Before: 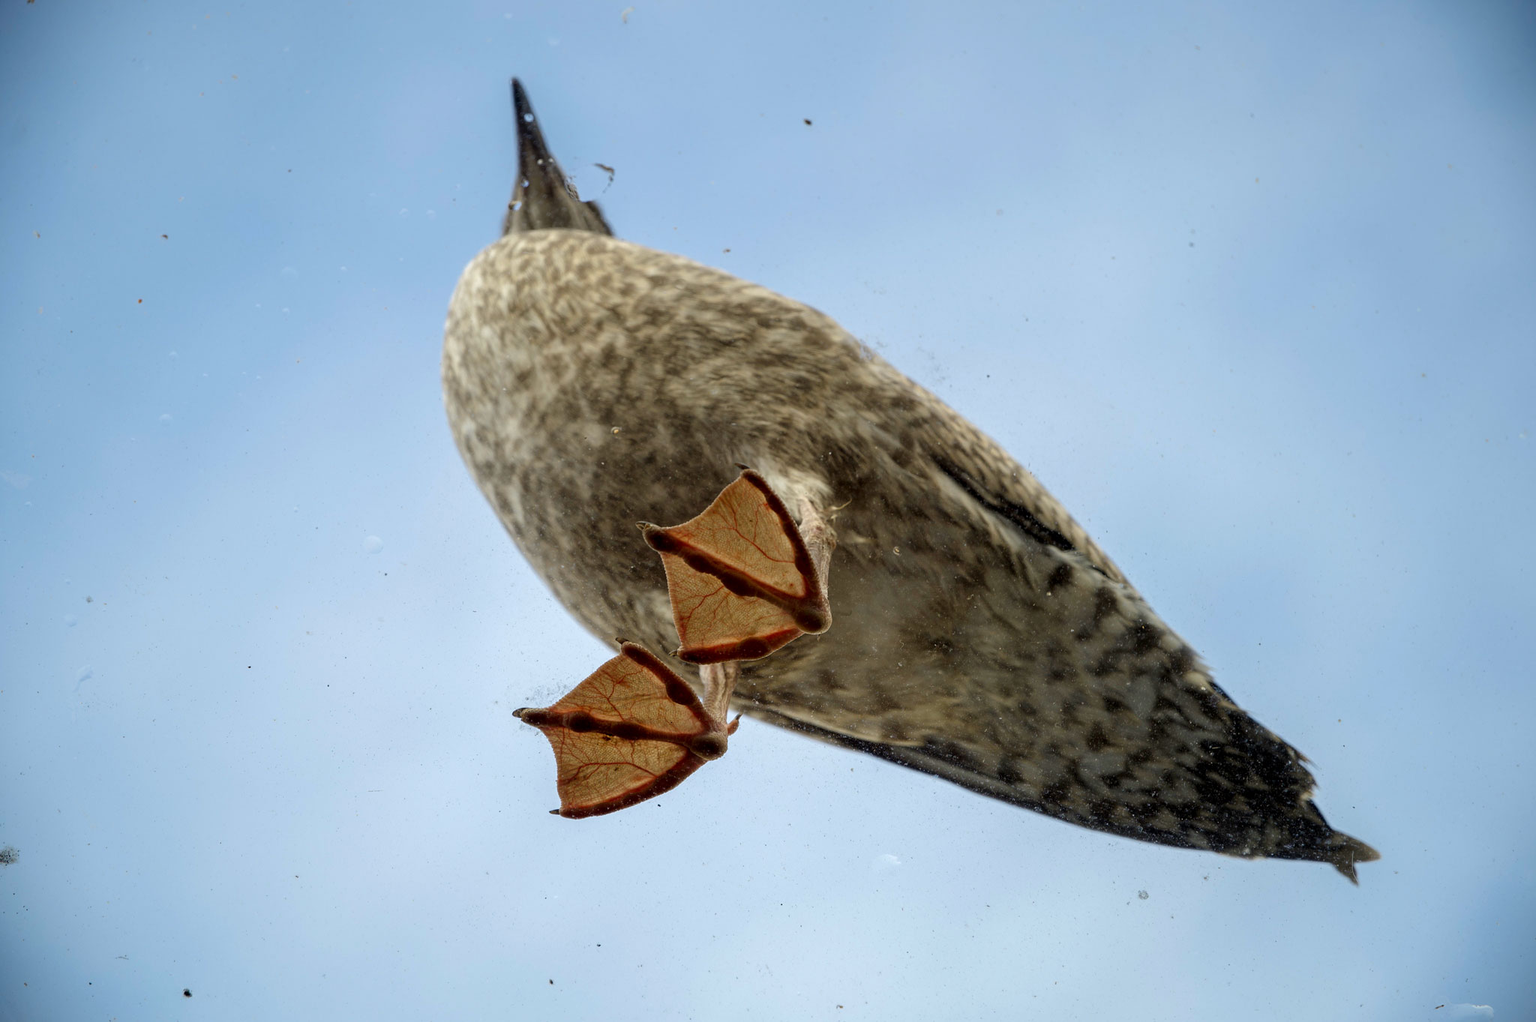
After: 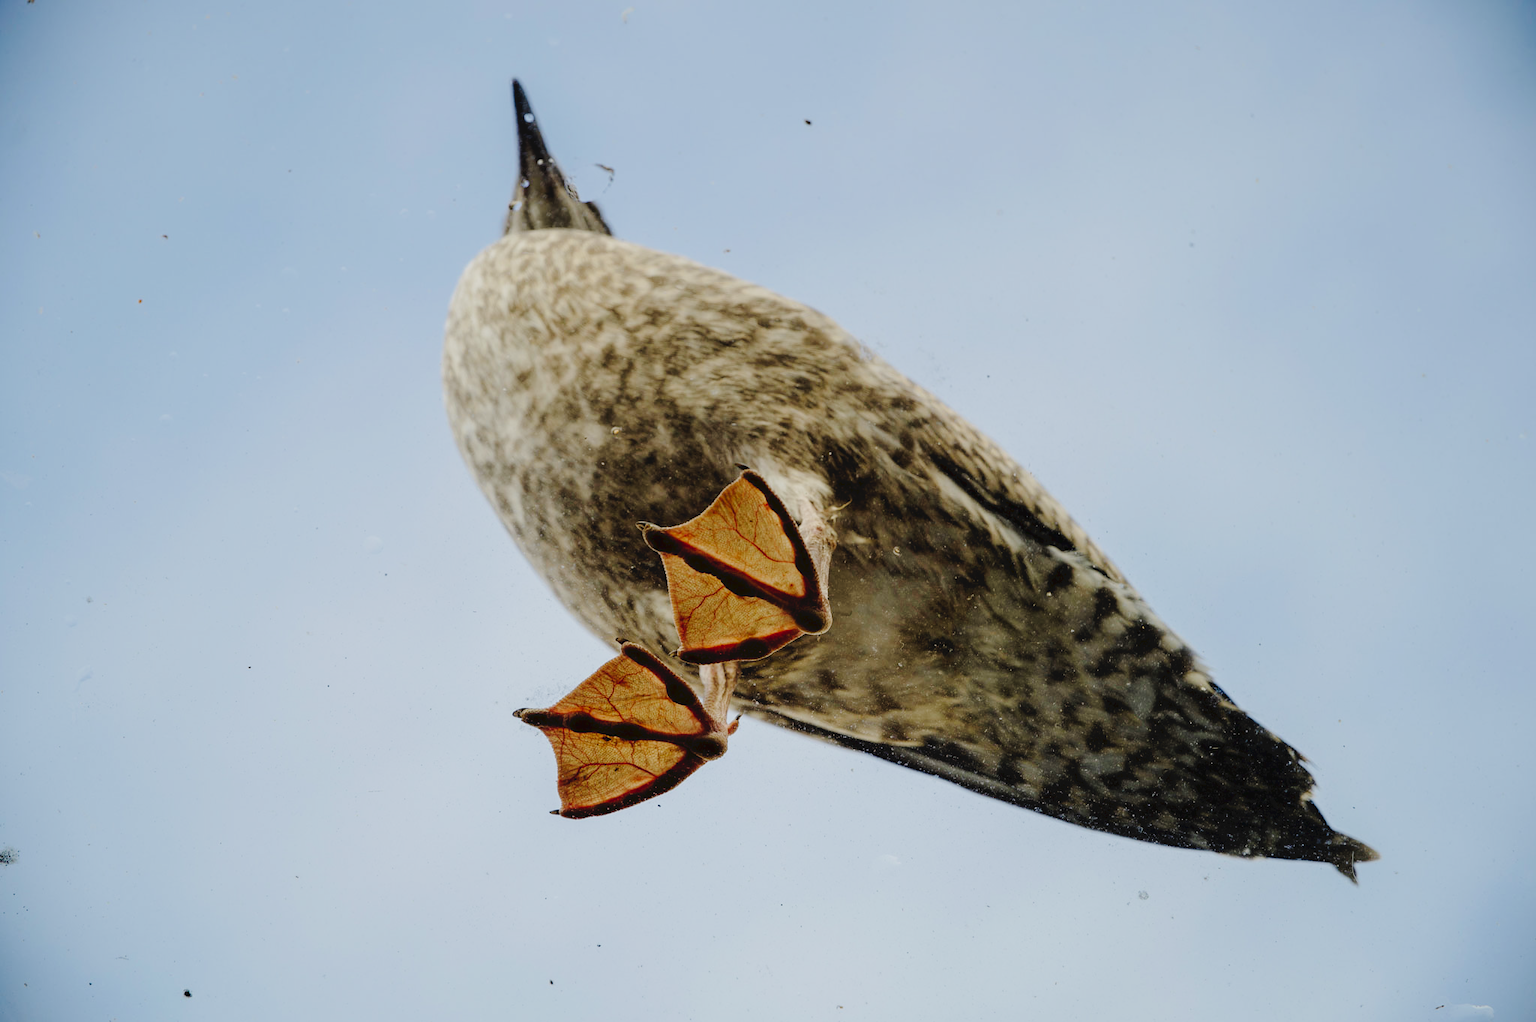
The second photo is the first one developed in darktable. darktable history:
tone curve: curves: ch0 [(0, 0) (0.003, 0.047) (0.011, 0.05) (0.025, 0.053) (0.044, 0.057) (0.069, 0.062) (0.1, 0.084) (0.136, 0.115) (0.177, 0.159) (0.224, 0.216) (0.277, 0.289) (0.335, 0.382) (0.399, 0.474) (0.468, 0.561) (0.543, 0.636) (0.623, 0.705) (0.709, 0.778) (0.801, 0.847) (0.898, 0.916) (1, 1)], preserve colors none
filmic rgb: black relative exposure -7.65 EV, white relative exposure 4.56 EV, hardness 3.61
